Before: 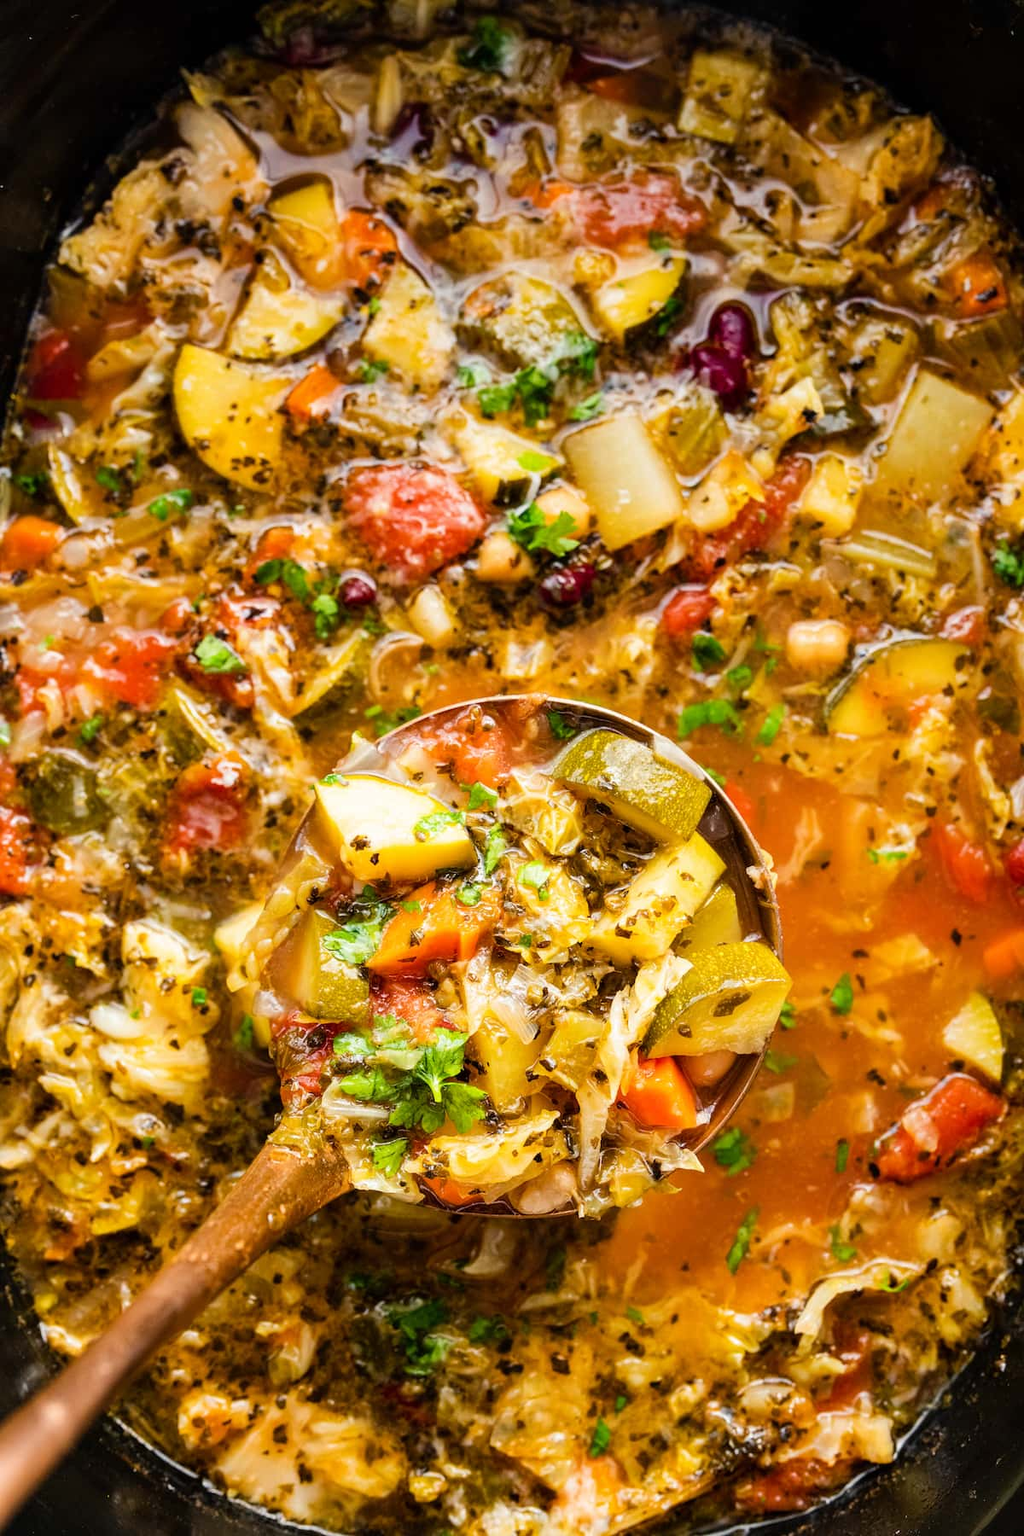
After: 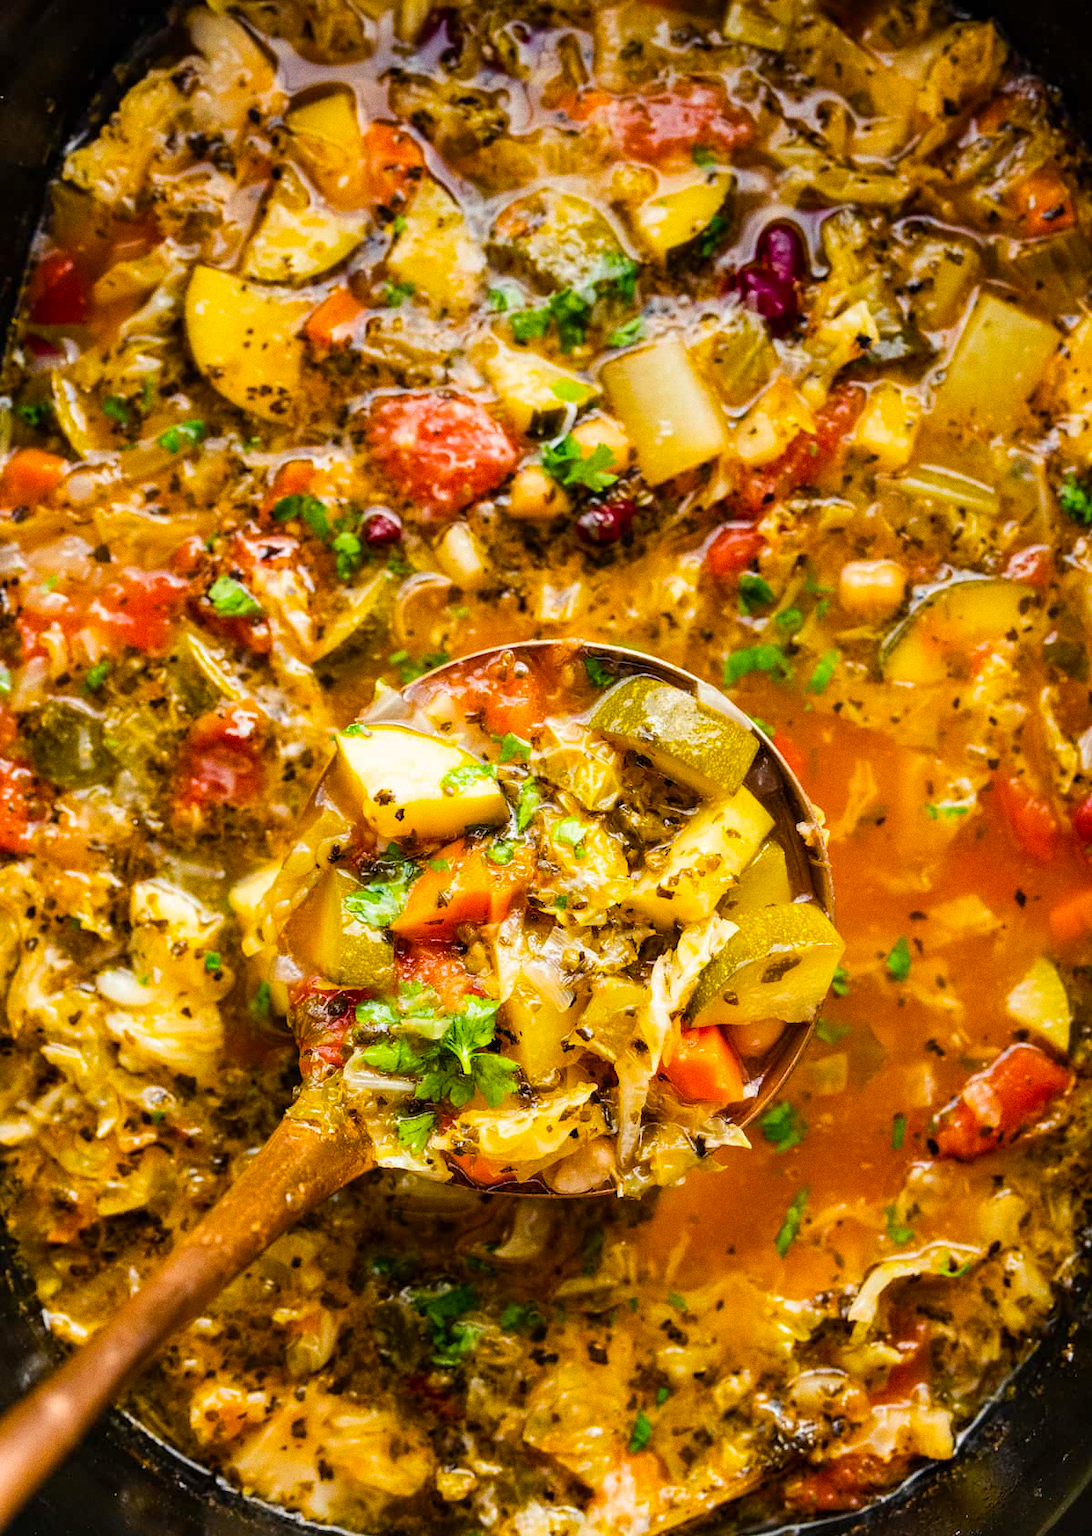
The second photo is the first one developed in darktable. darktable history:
grain: coarseness 0.47 ISO
crop and rotate: top 6.25%
color balance rgb: perceptual saturation grading › global saturation 30%
